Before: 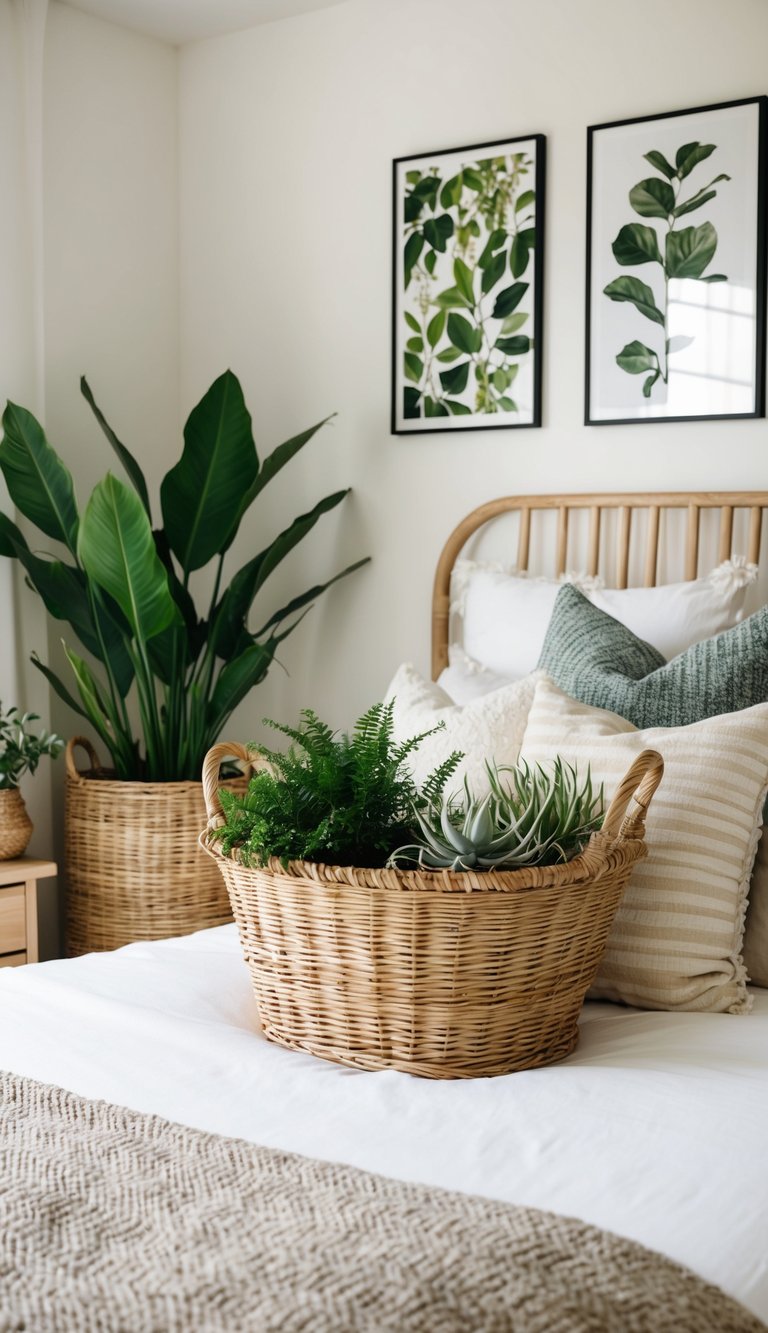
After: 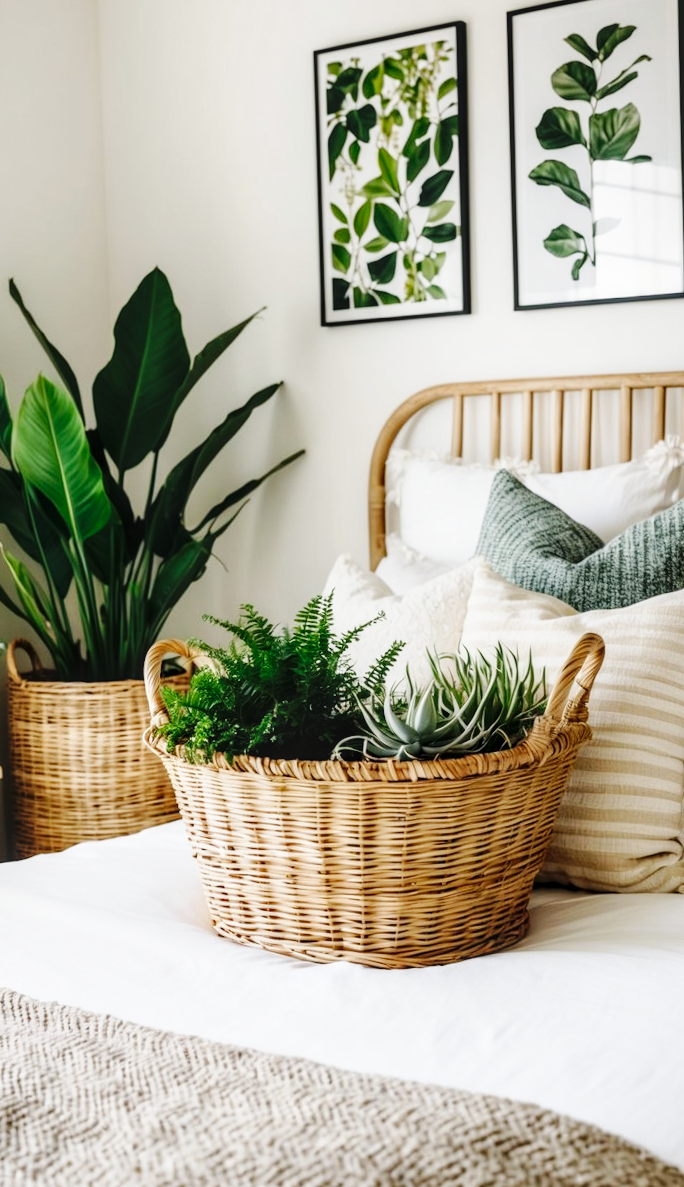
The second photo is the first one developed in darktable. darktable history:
crop and rotate: angle 1.96°, left 5.673%, top 5.673%
base curve: curves: ch0 [(0, 0) (0.036, 0.025) (0.121, 0.166) (0.206, 0.329) (0.605, 0.79) (1, 1)], preserve colors none
local contrast: on, module defaults
color correction: saturation 0.98
